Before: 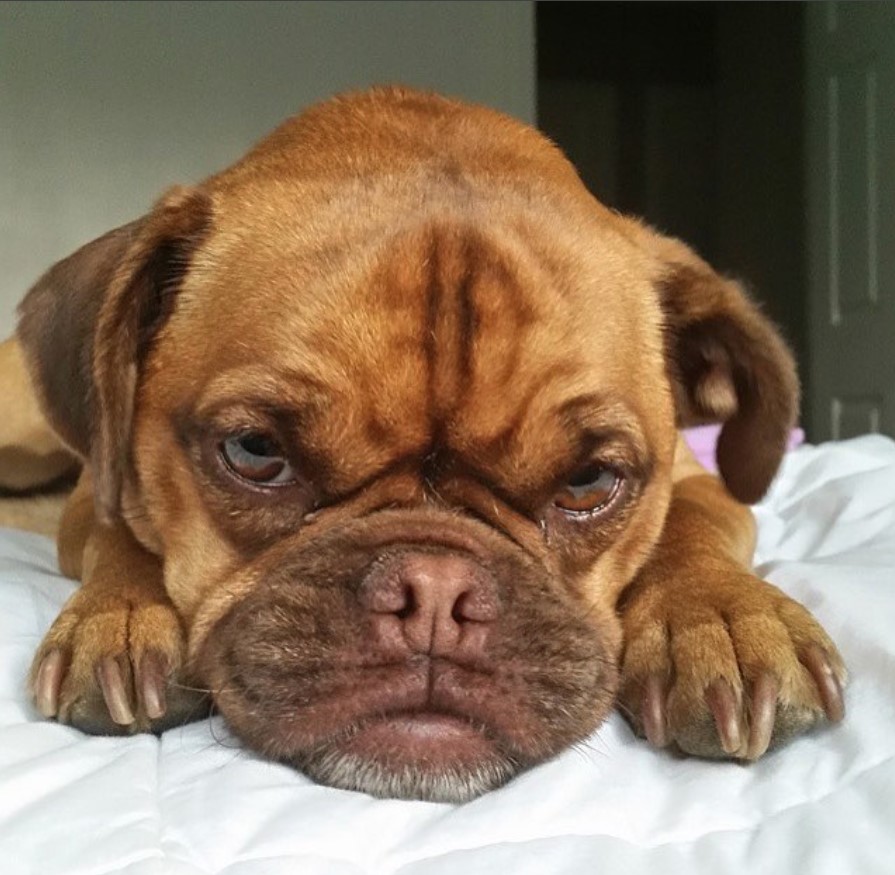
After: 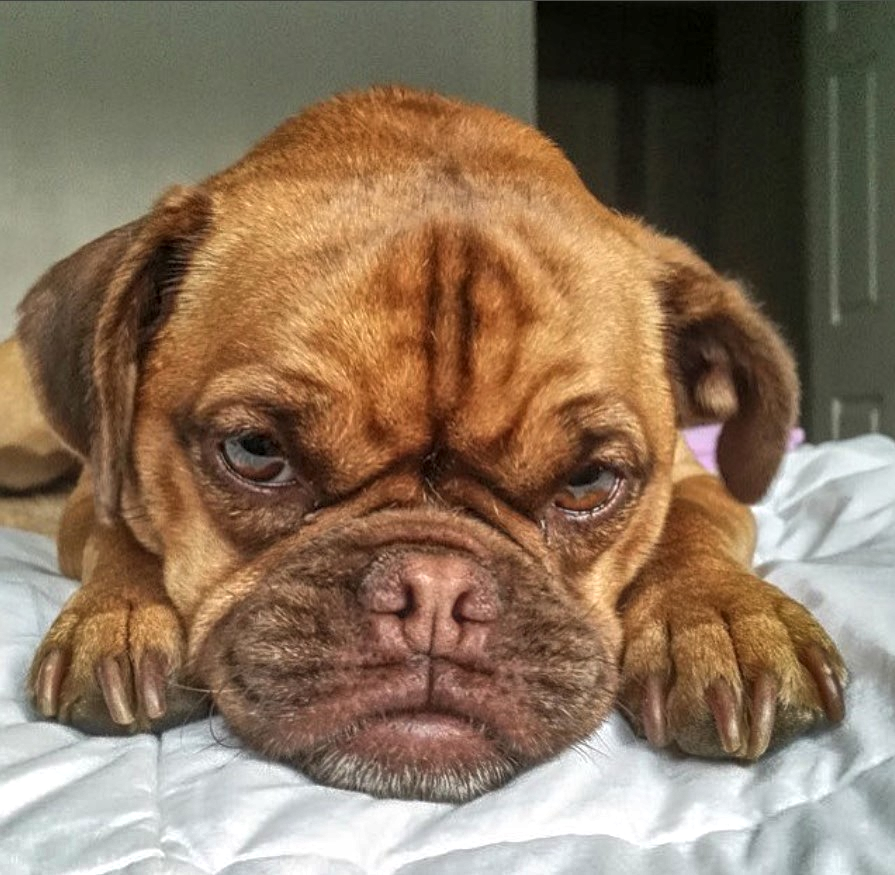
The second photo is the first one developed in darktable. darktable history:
local contrast: highlights 76%, shadows 55%, detail 177%, midtone range 0.21
shadows and highlights: radius 109.04, shadows 40.67, highlights -71.65, low approximation 0.01, soften with gaussian
